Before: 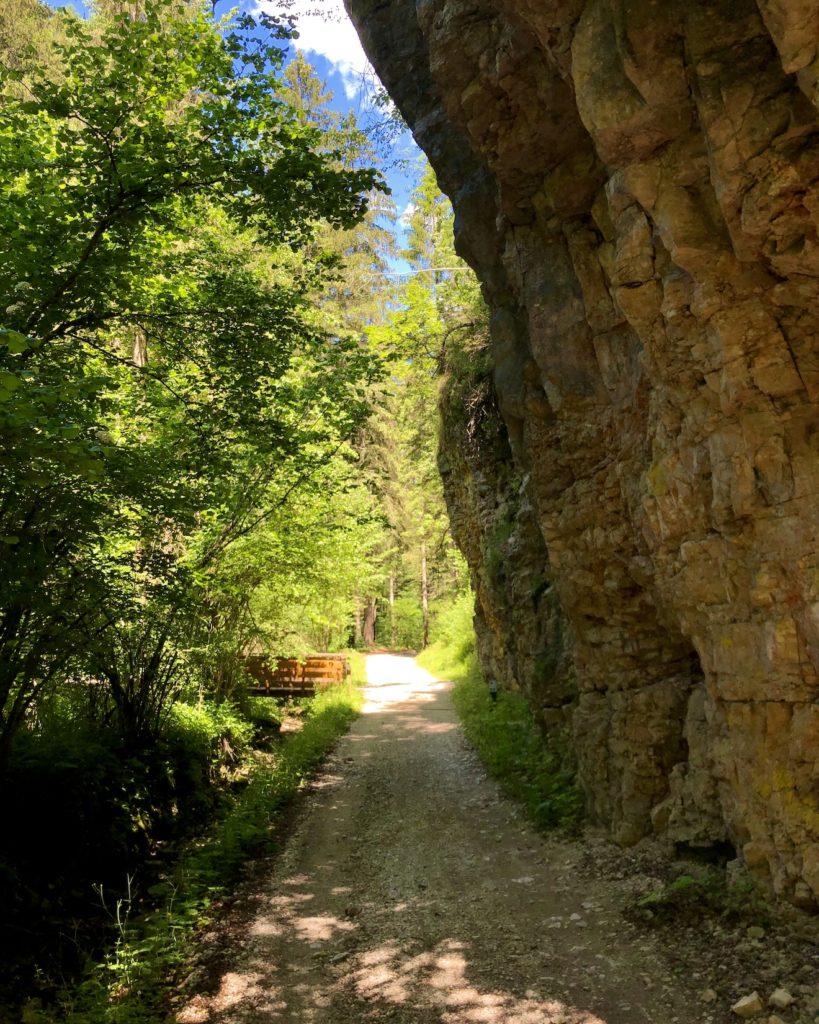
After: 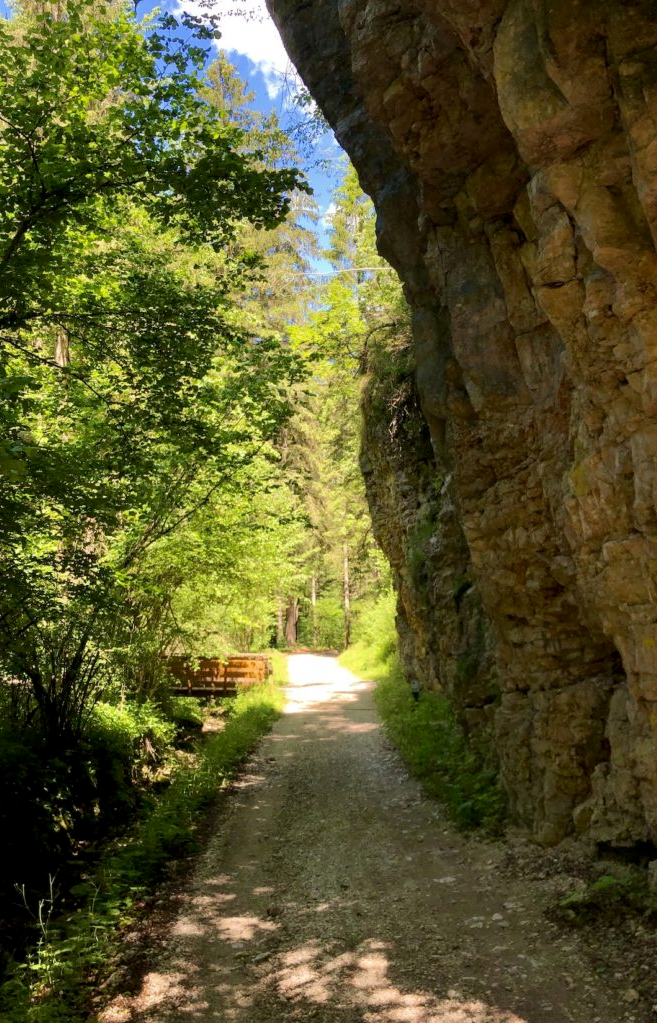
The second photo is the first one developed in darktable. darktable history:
exposure: black level correction 0.001, compensate highlight preservation false
crop and rotate: left 9.559%, right 10.145%
